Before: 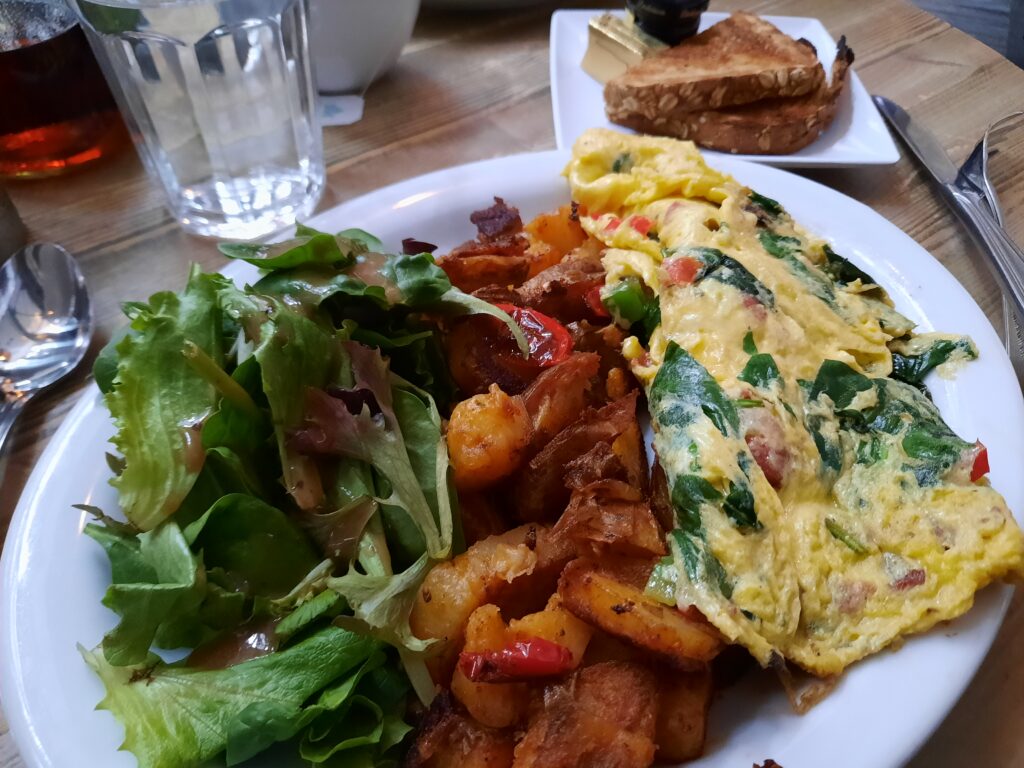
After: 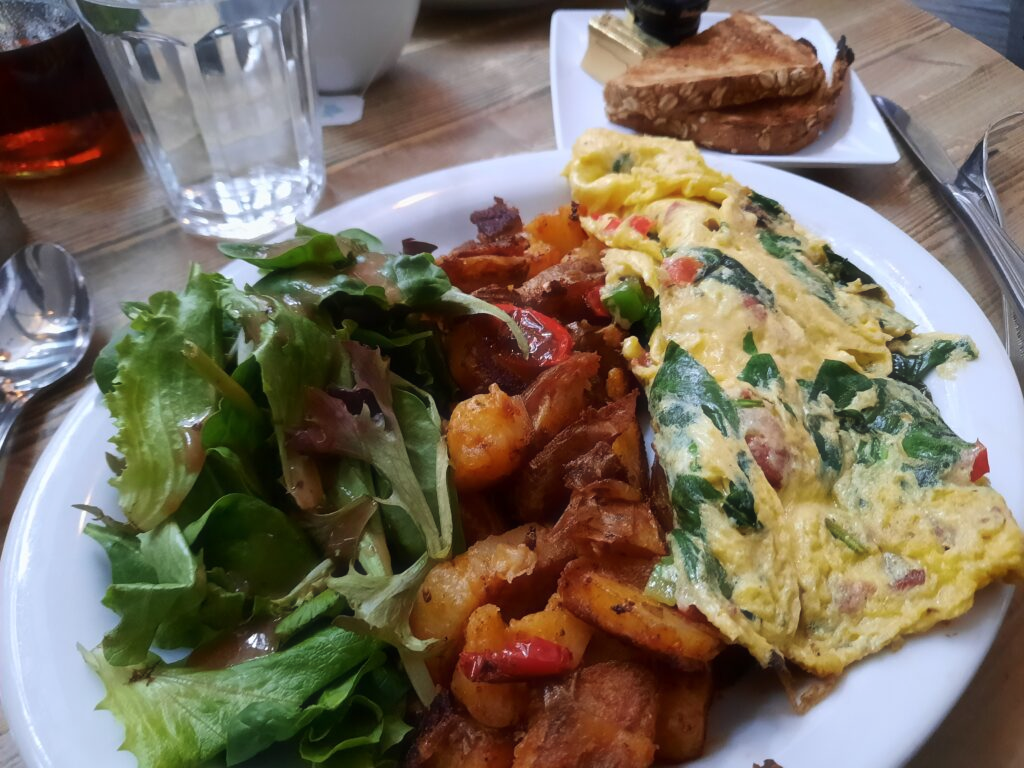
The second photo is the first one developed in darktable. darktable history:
haze removal: strength -0.105, adaptive false
